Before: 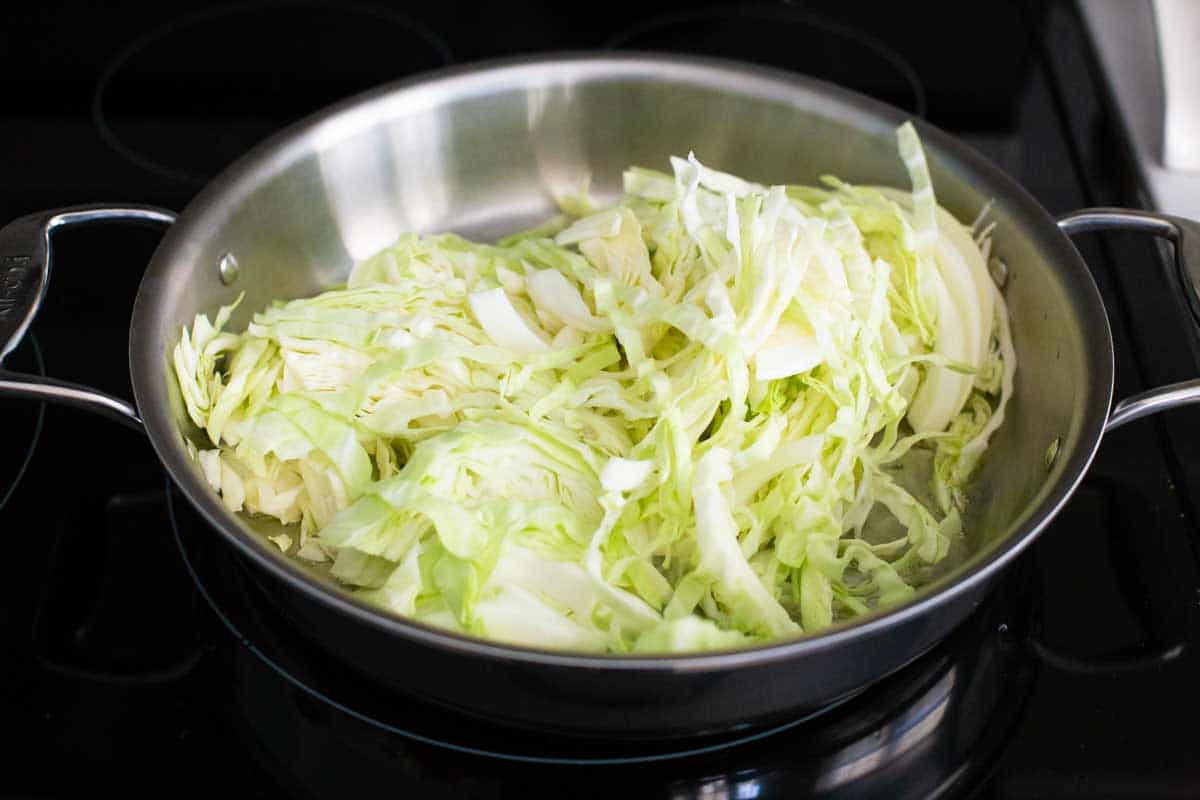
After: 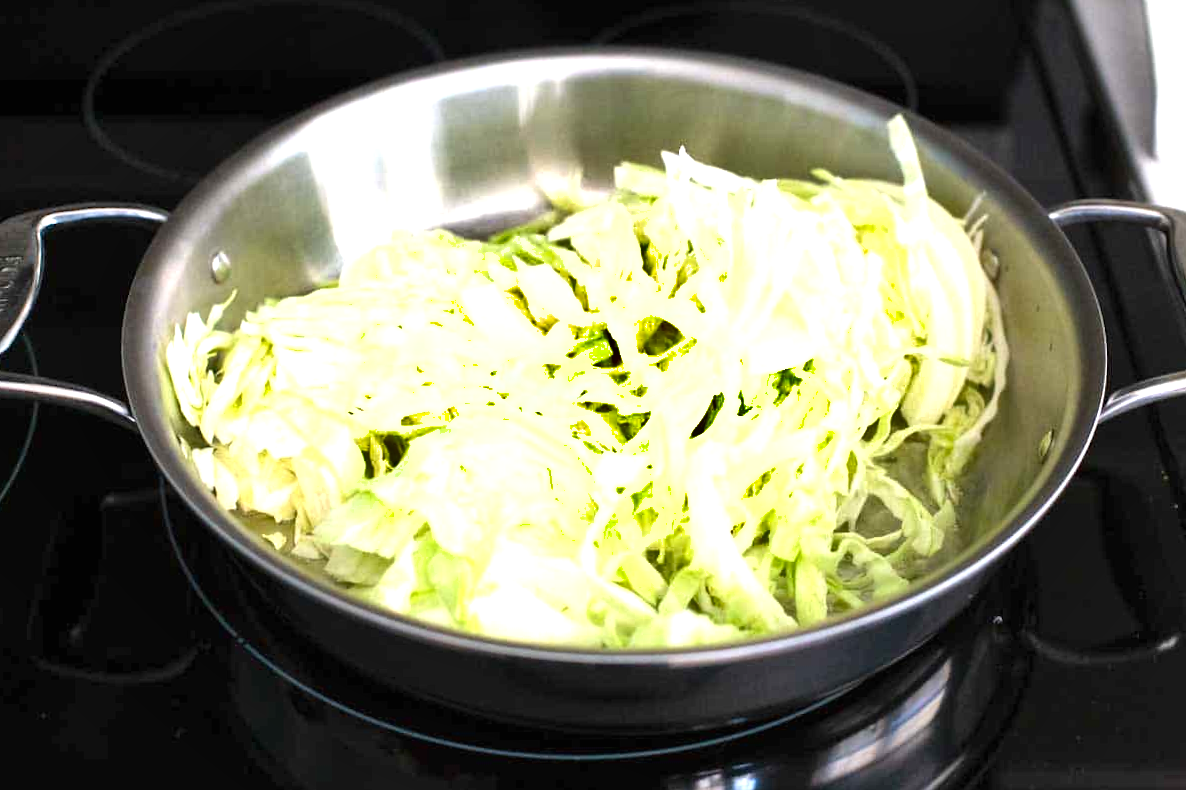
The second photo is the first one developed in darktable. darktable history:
rotate and perspective: rotation -0.45°, automatic cropping original format, crop left 0.008, crop right 0.992, crop top 0.012, crop bottom 0.988
shadows and highlights: radius 118.69, shadows 42.21, highlights -61.56, soften with gaussian
exposure: black level correction 0, exposure 1 EV, compensate highlight preservation false
